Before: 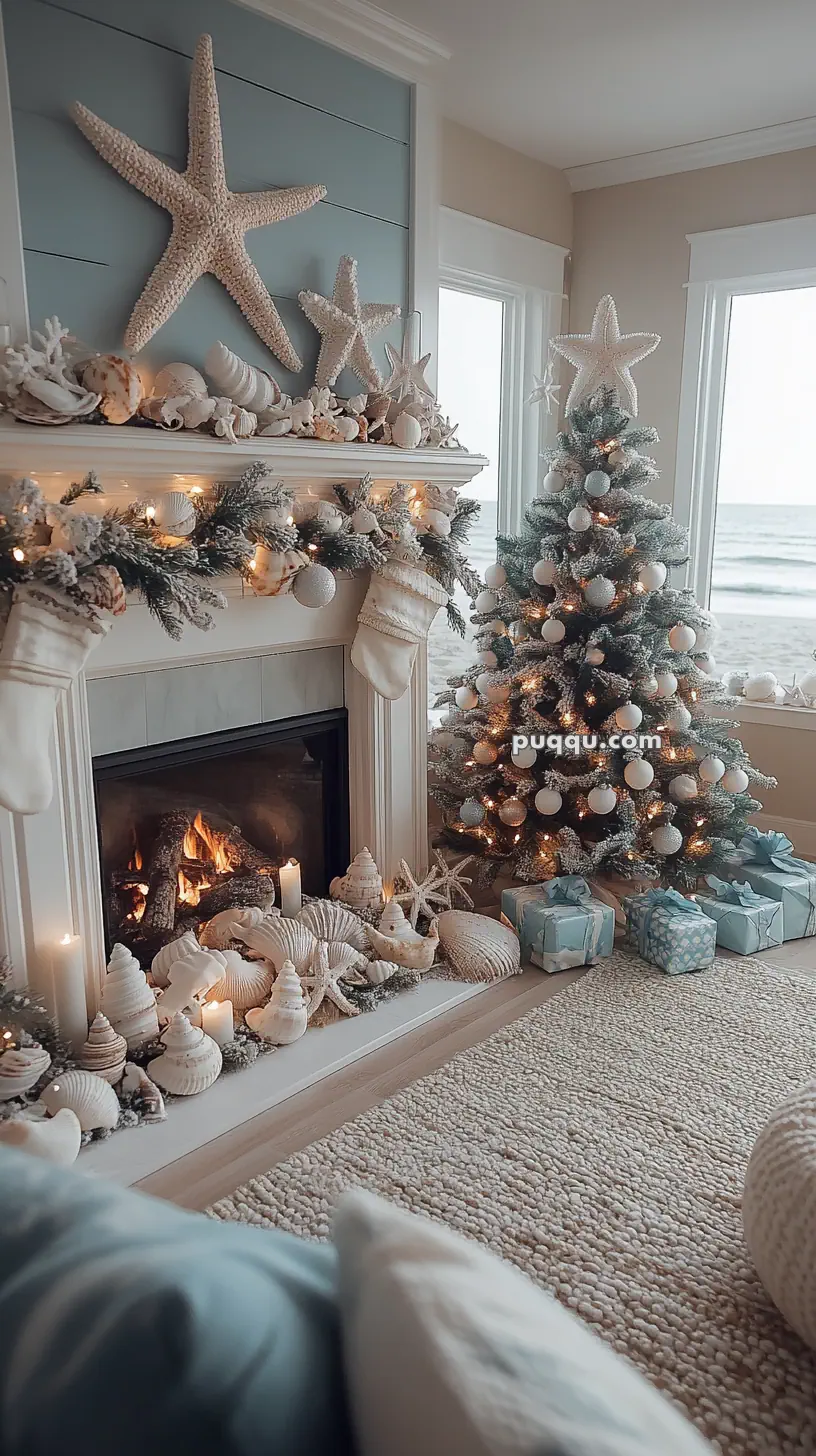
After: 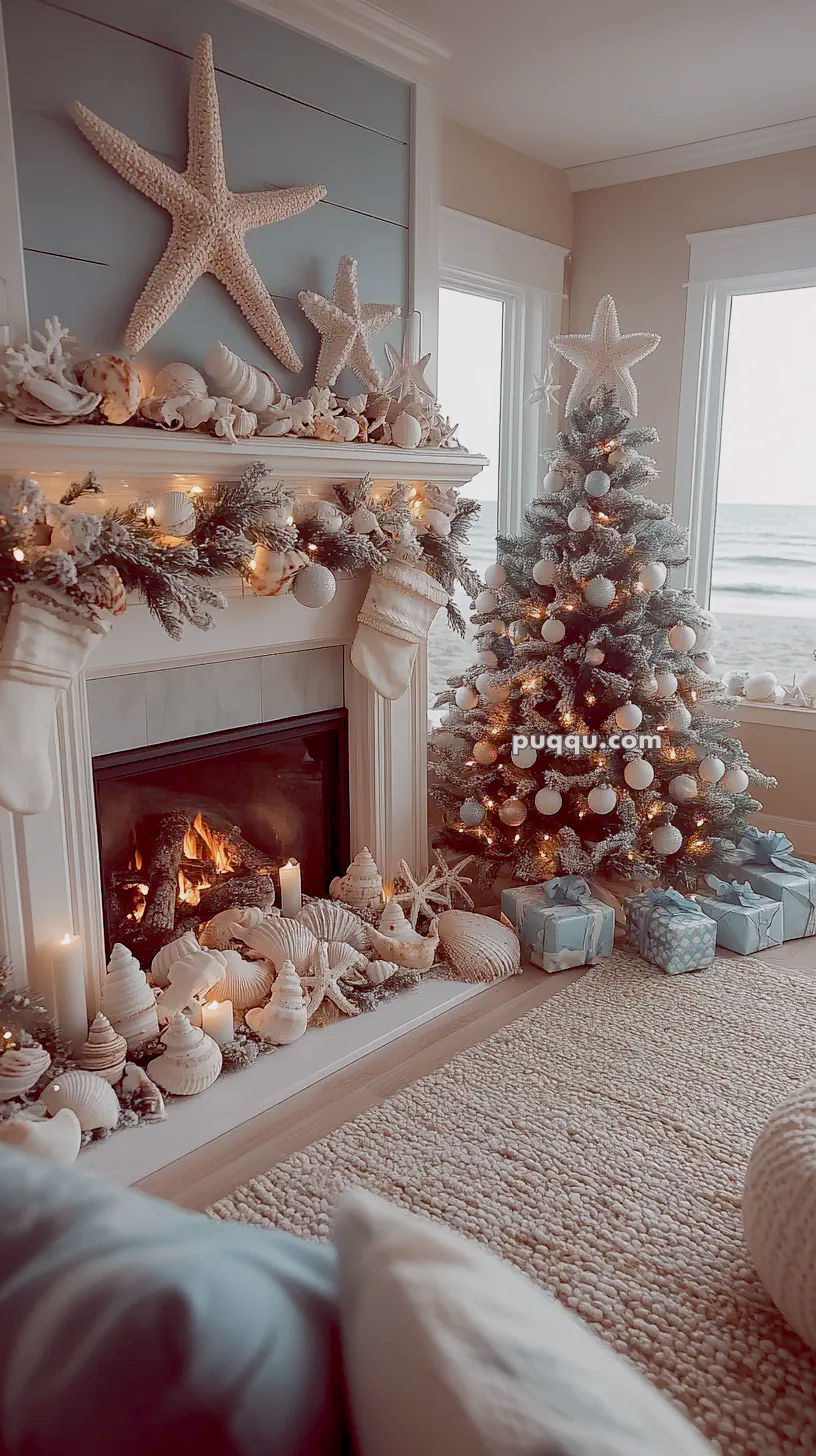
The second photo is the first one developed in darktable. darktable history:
color balance rgb: global offset › luminance -0.225%, global offset › chroma 0.268%, linear chroma grading › global chroma 0.784%, perceptual saturation grading › global saturation 0.195%, contrast -9.693%
tone equalizer: edges refinement/feathering 500, mask exposure compensation -1.57 EV, preserve details no
